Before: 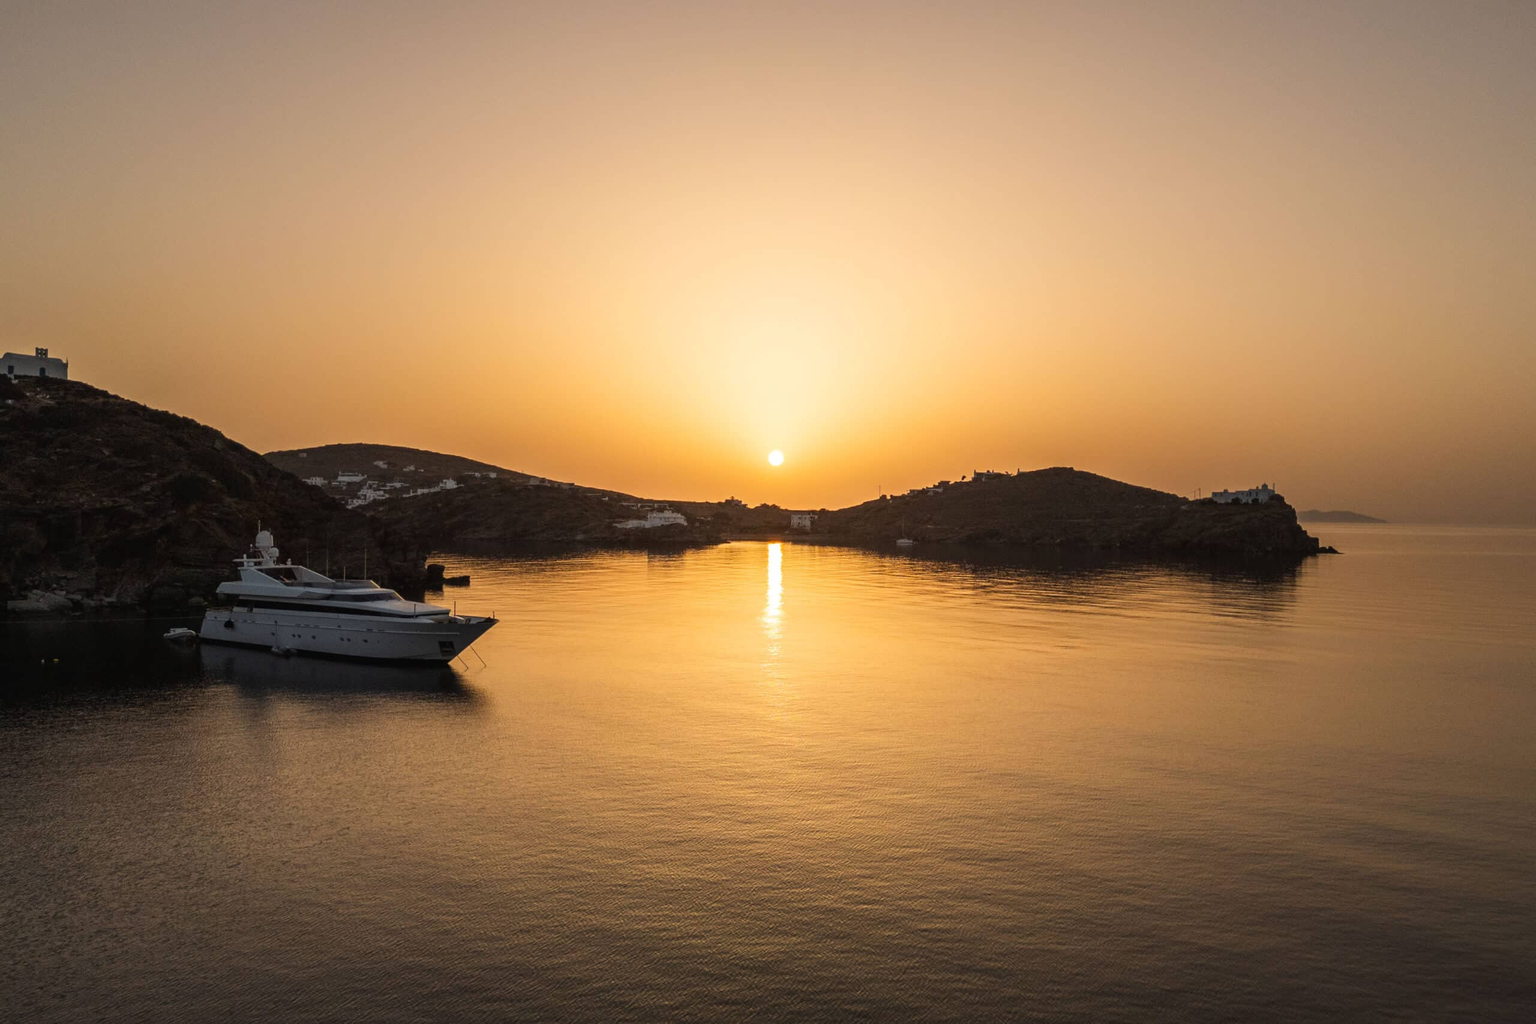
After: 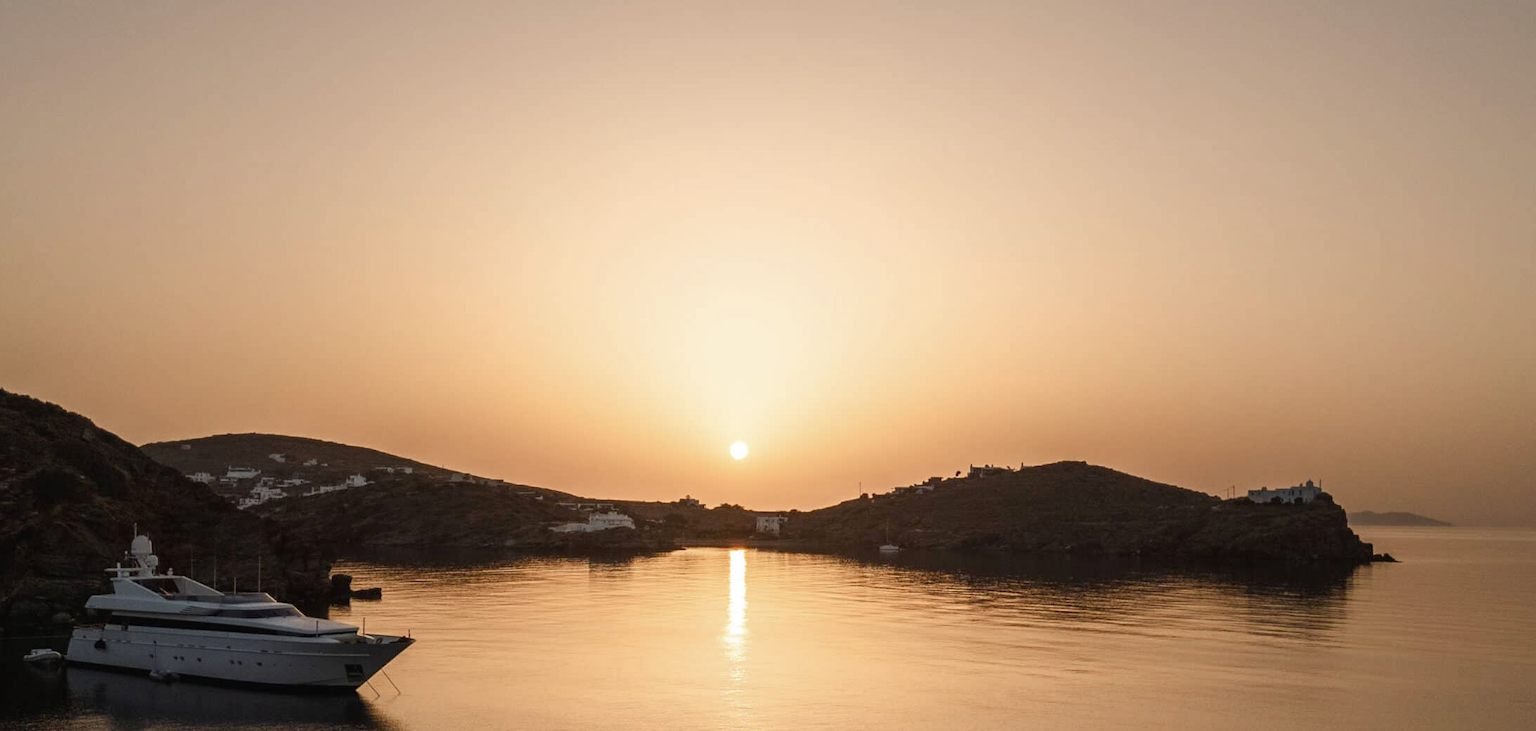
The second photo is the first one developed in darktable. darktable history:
color balance rgb: shadows lift › hue 86.37°, perceptual saturation grading › global saturation -10.825%, perceptual saturation grading › highlights -26.547%, perceptual saturation grading › shadows 21.517%
crop and rotate: left 9.349%, top 7.116%, right 5.021%, bottom 31.689%
